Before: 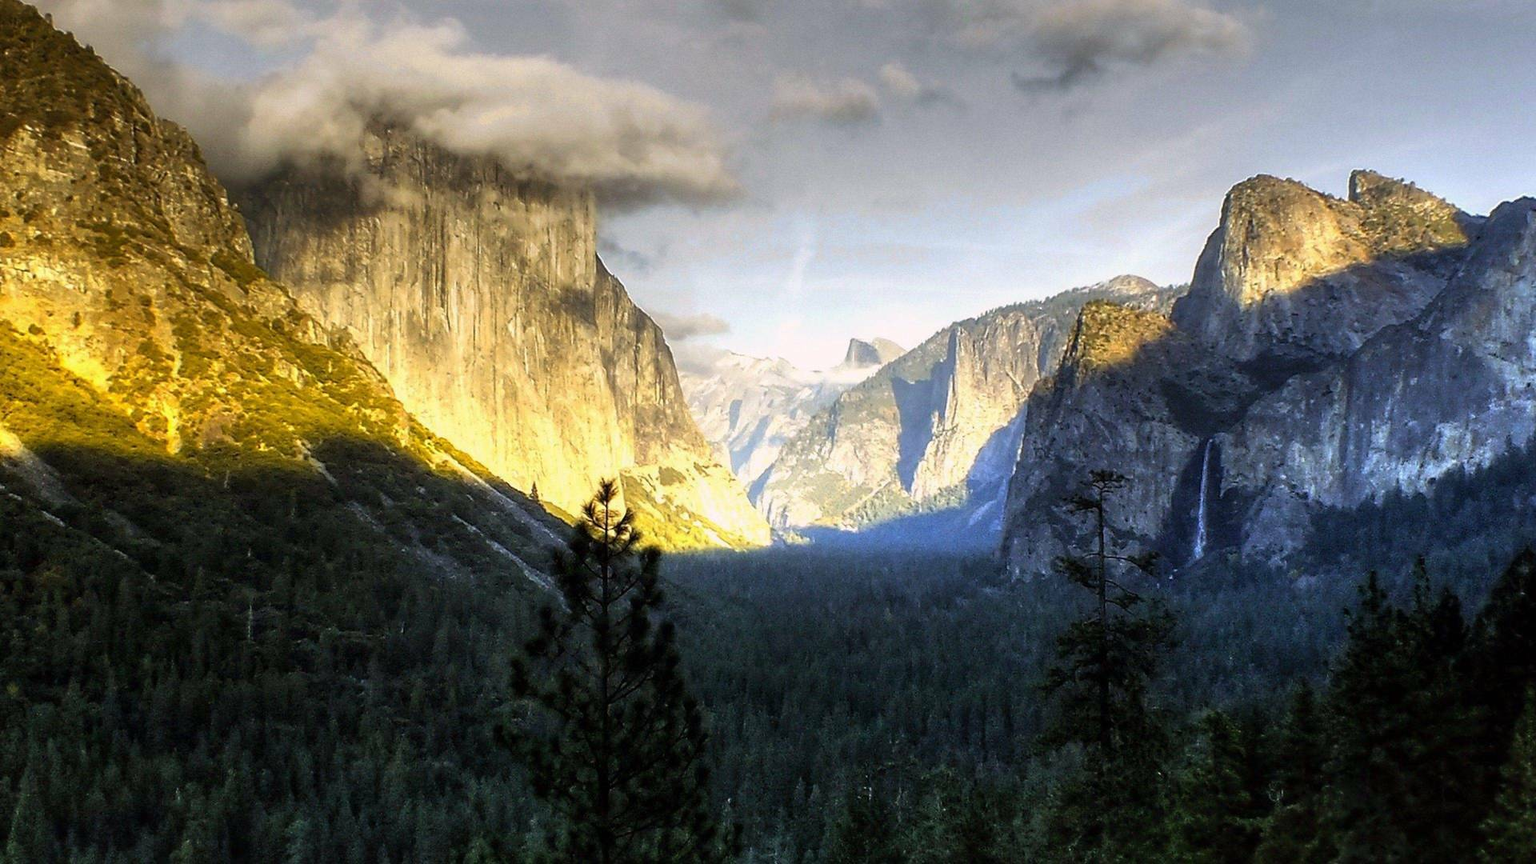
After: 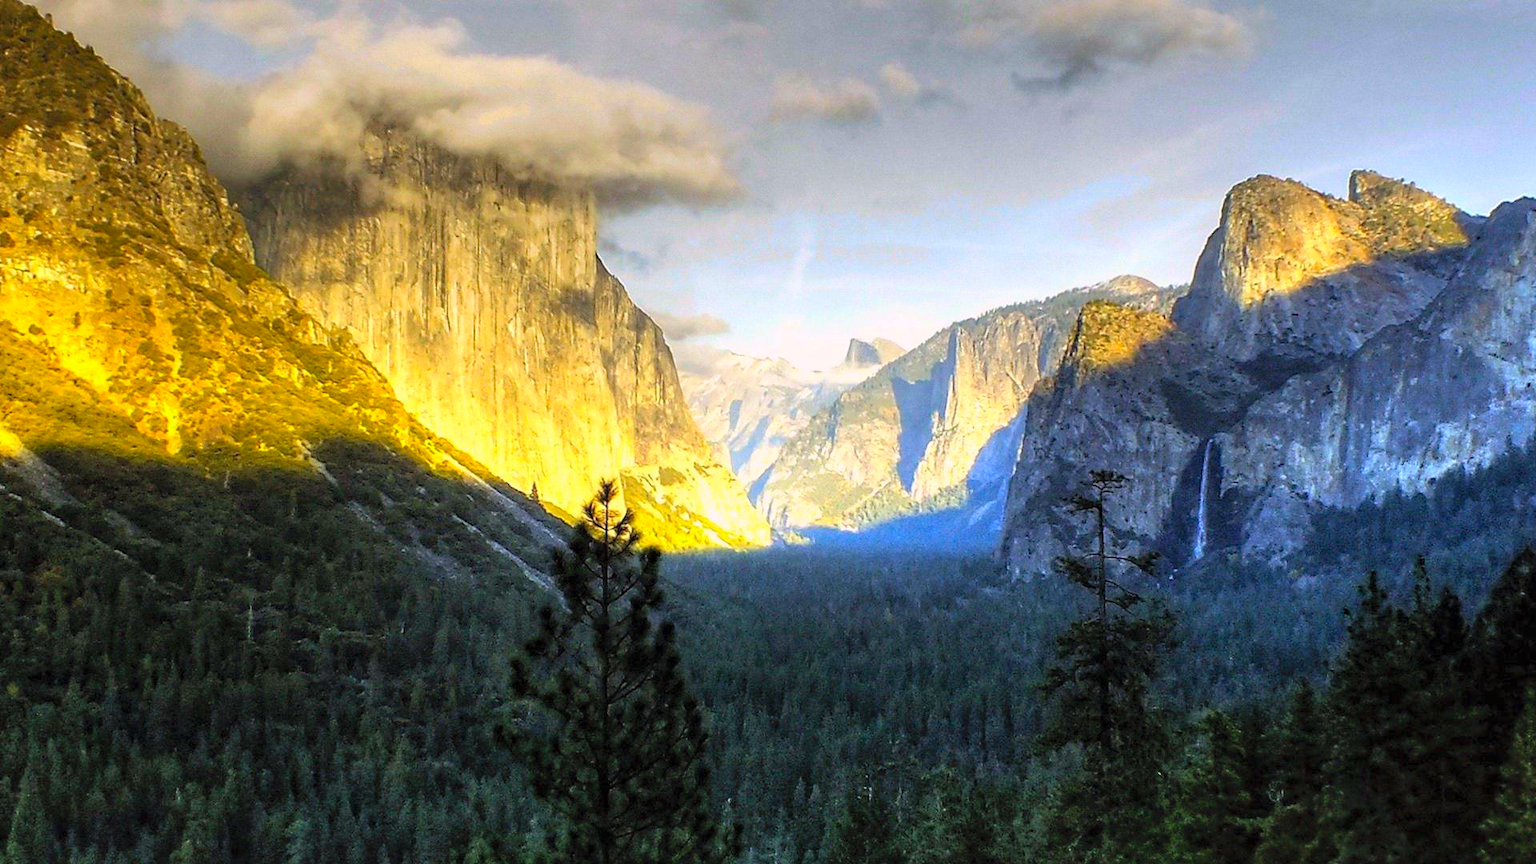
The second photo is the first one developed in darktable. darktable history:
tone equalizer: on, module defaults
contrast brightness saturation: contrast 0.07, brightness 0.18, saturation 0.4
haze removal: compatibility mode true, adaptive false
